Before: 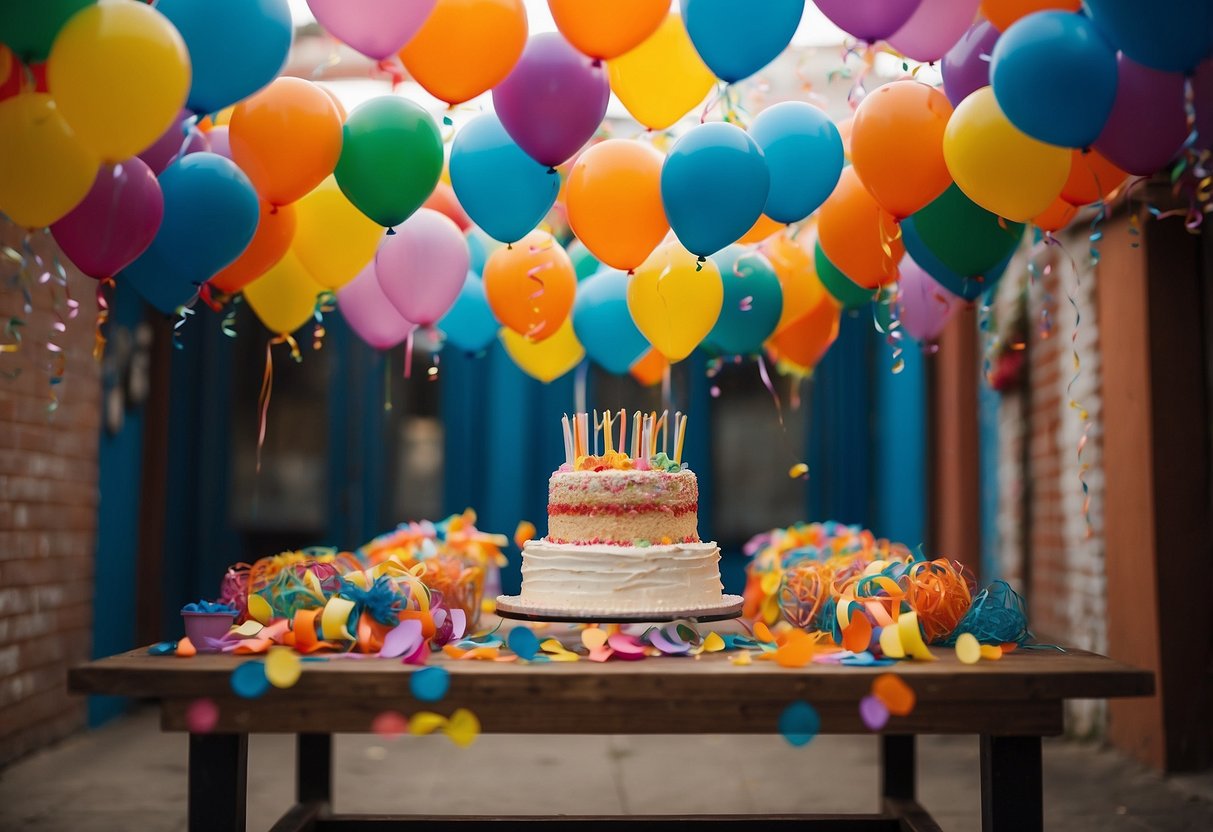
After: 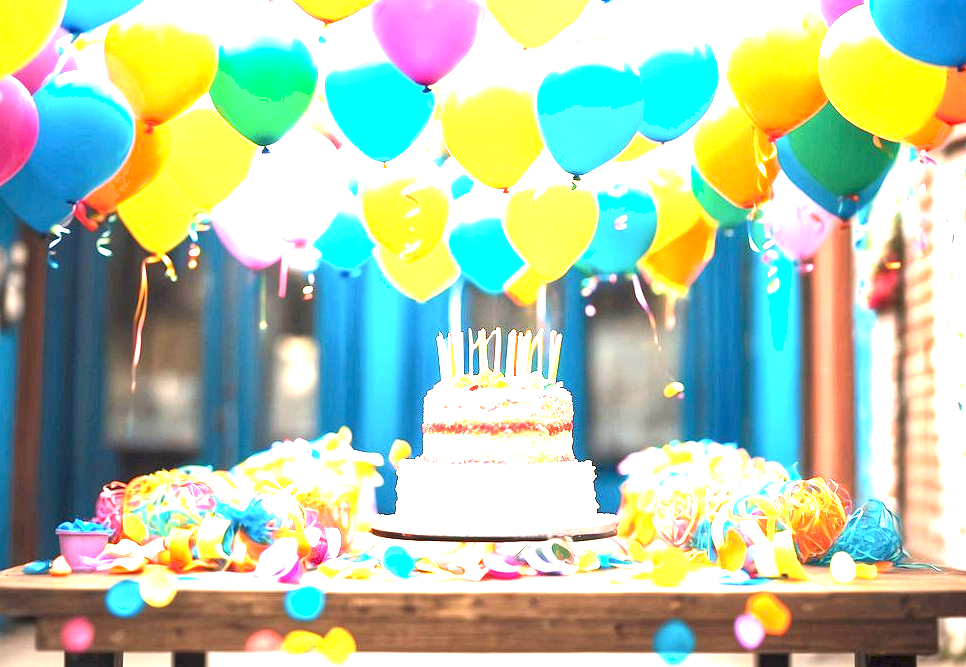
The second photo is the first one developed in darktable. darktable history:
local contrast: highlights 103%, shadows 100%, detail 120%, midtone range 0.2
crop and rotate: left 10.322%, top 9.826%, right 9.978%, bottom 9.888%
exposure: exposure 3.088 EV, compensate exposure bias true, compensate highlight preservation false
shadows and highlights: shadows -28.82, highlights 30.36
